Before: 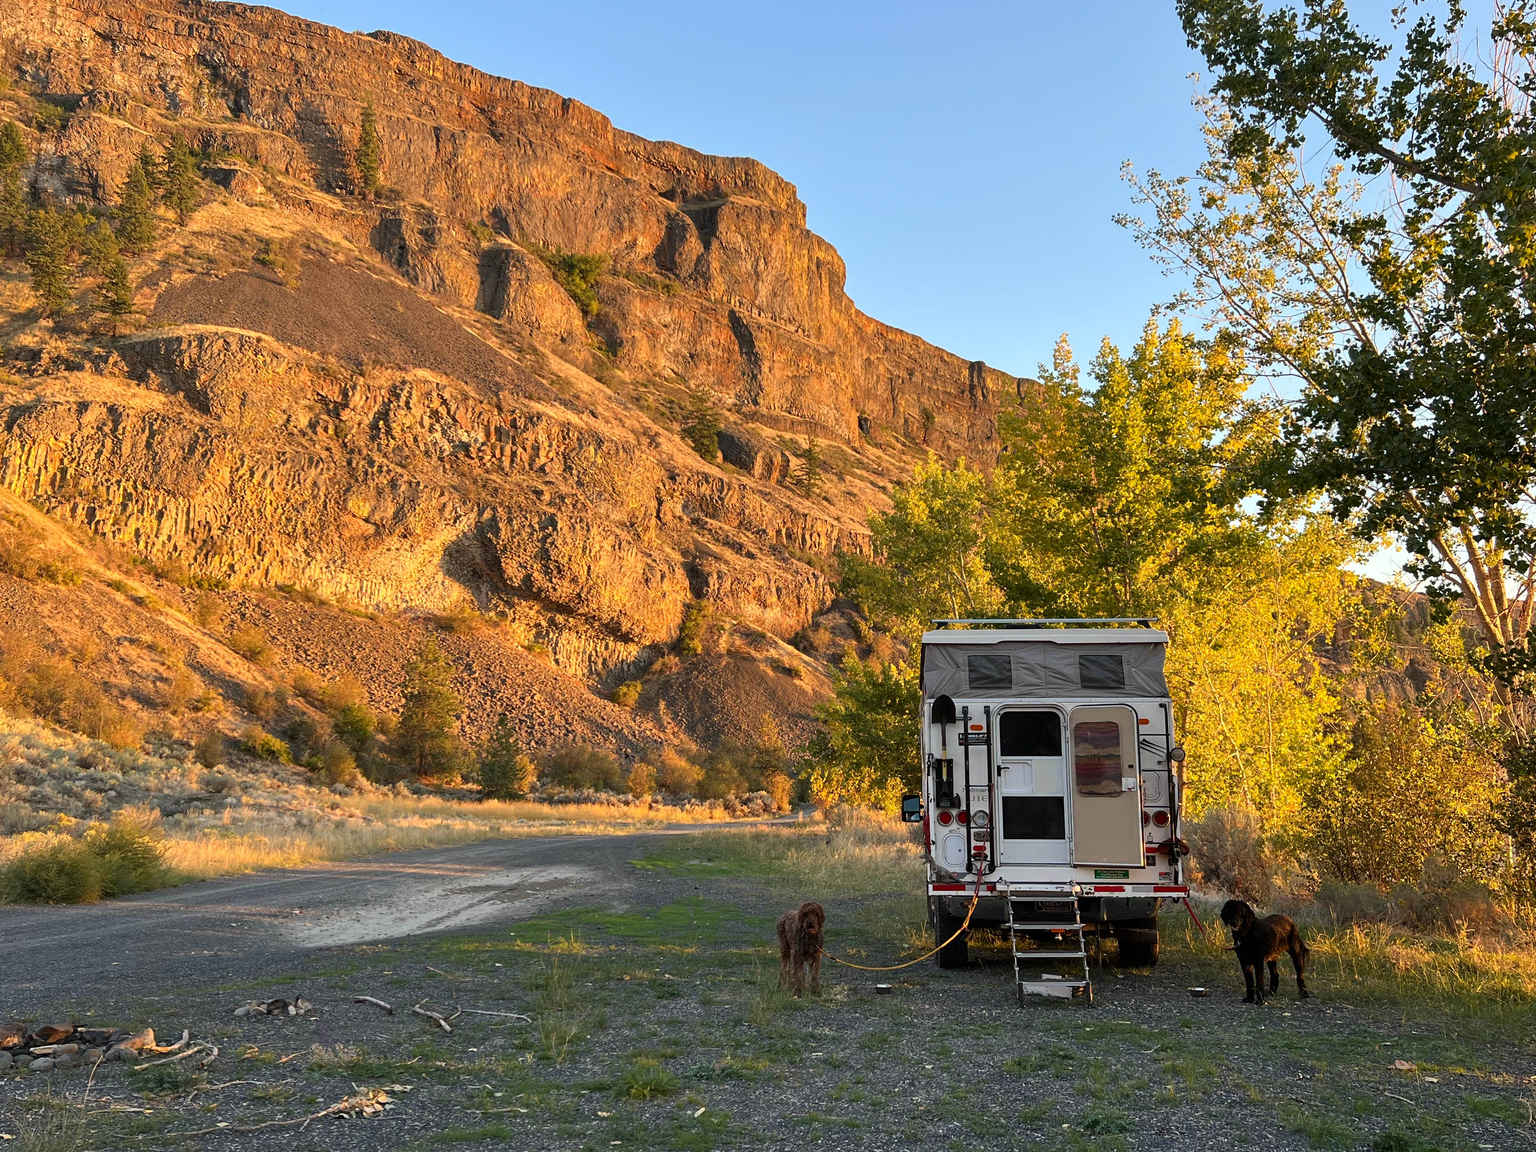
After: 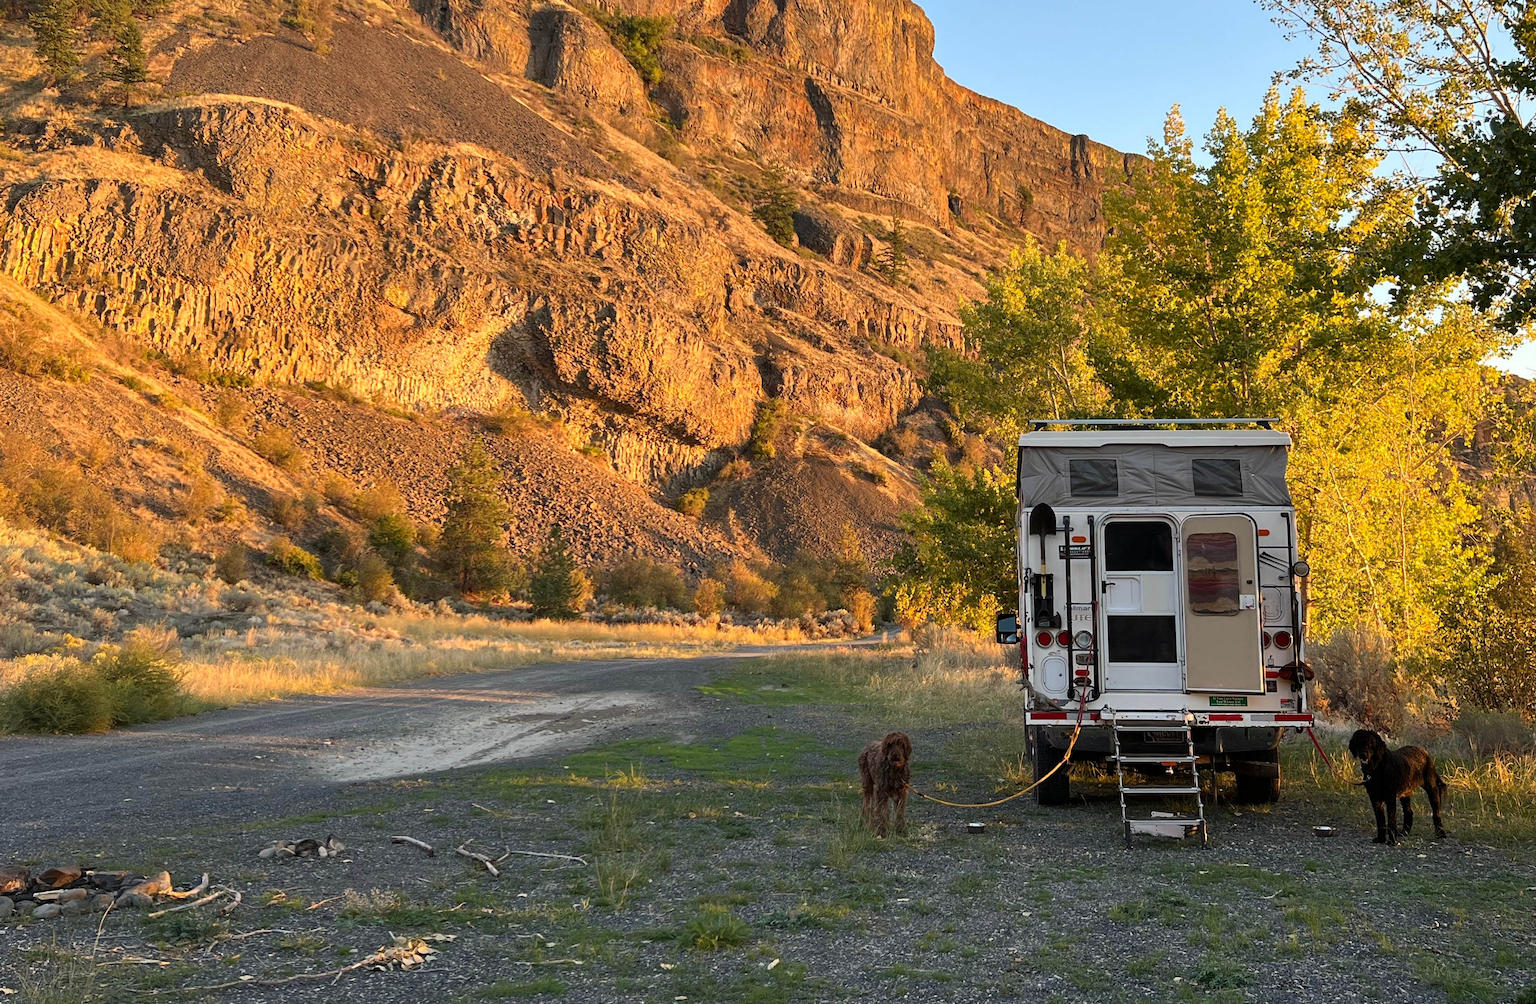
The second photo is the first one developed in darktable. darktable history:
crop: top 20.832%, right 9.46%, bottom 0.219%
